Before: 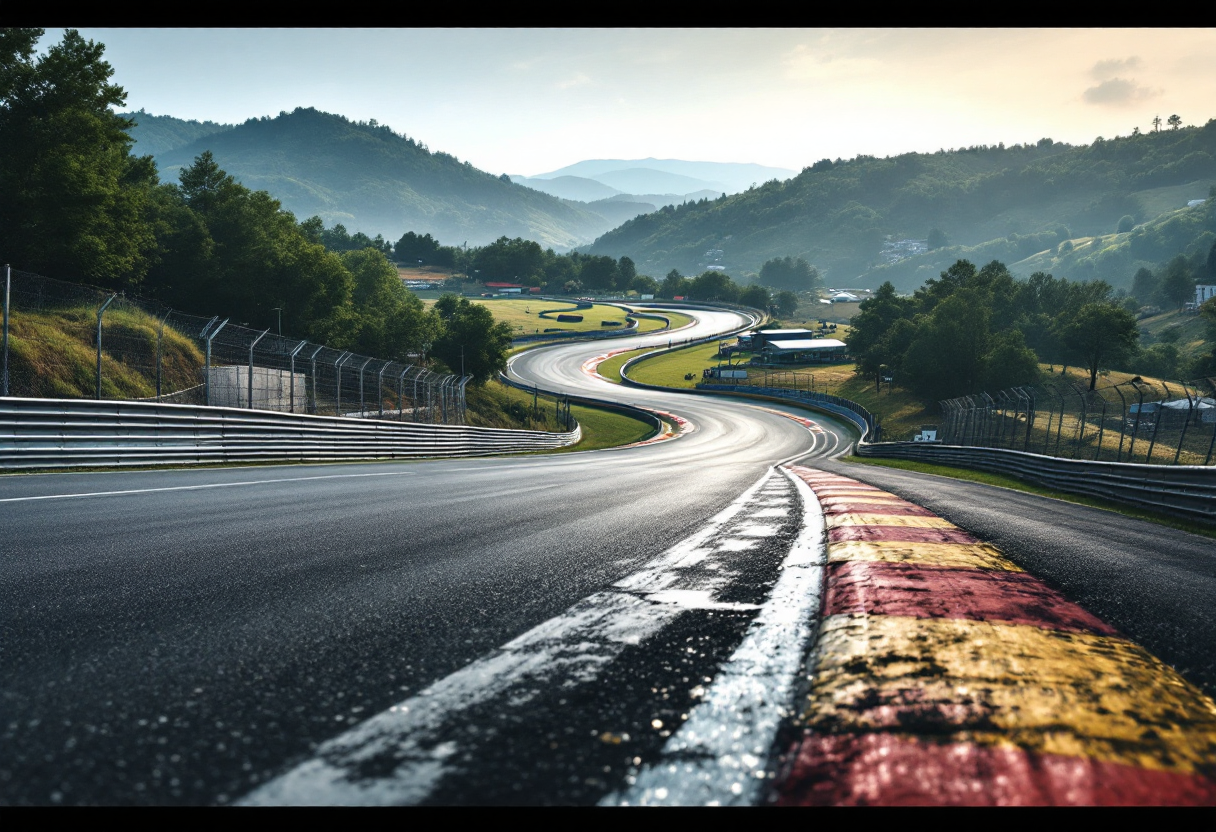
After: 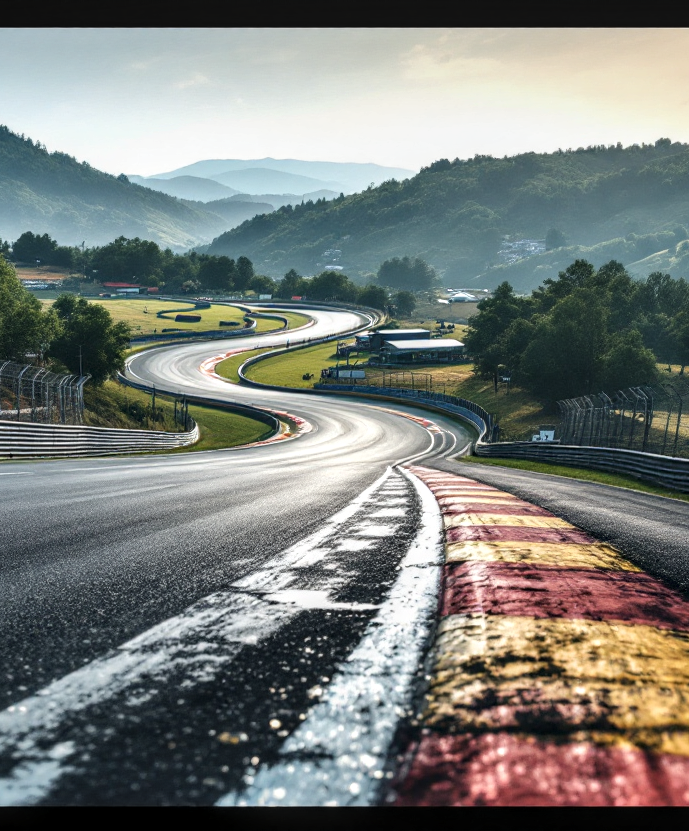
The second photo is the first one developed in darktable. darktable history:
crop: left 31.458%, top 0%, right 11.876%
local contrast: detail 130%
shadows and highlights: soften with gaussian
